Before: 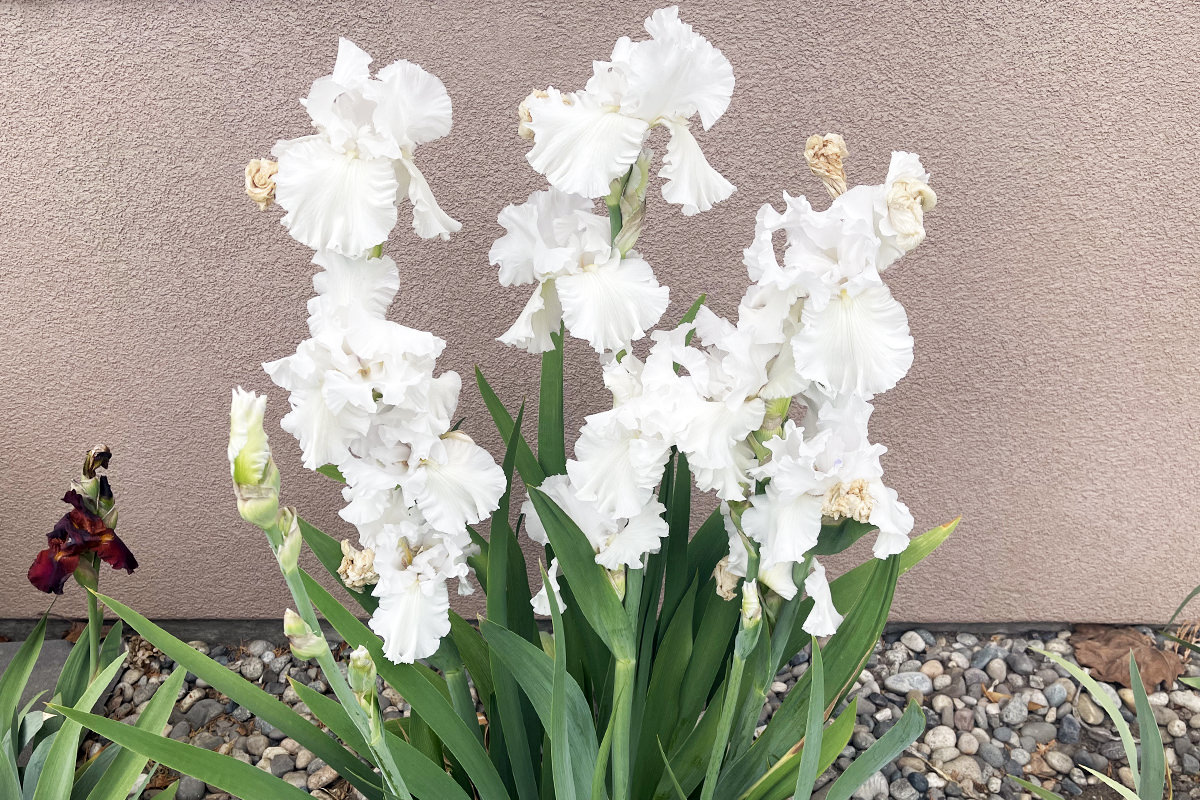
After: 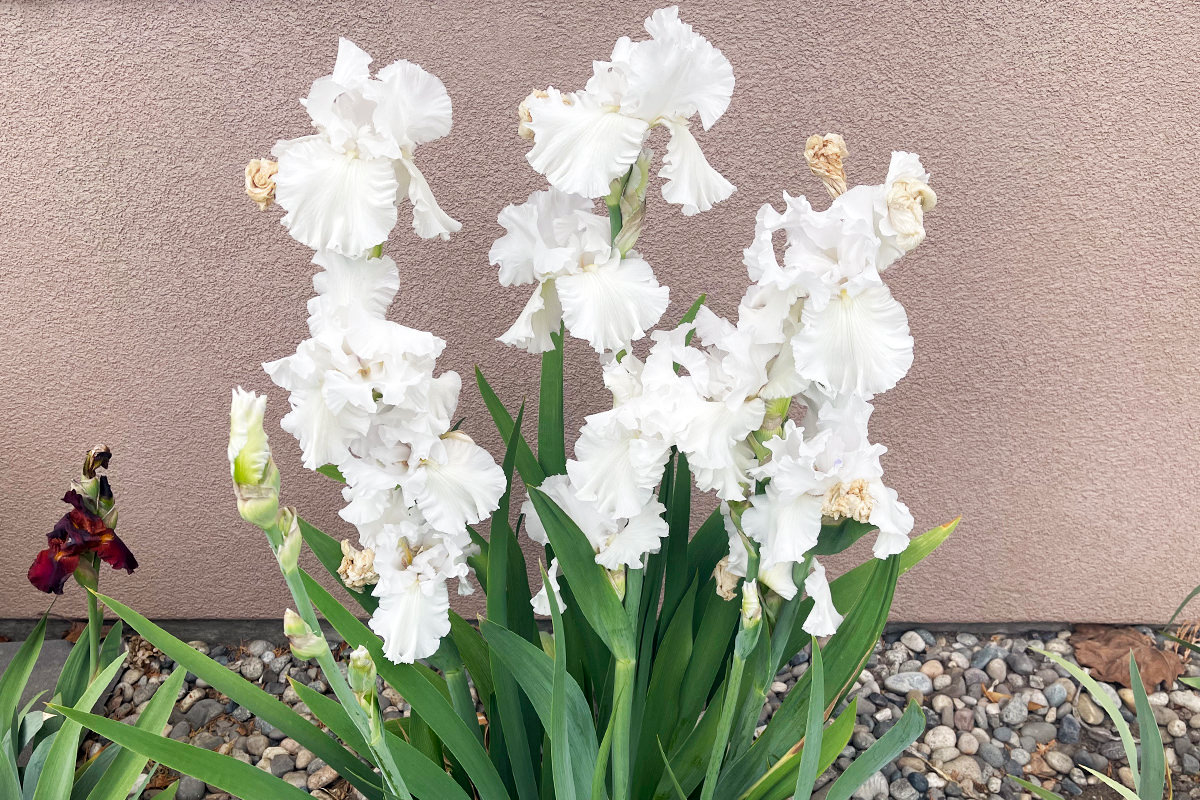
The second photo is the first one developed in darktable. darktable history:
shadows and highlights: radius 125.68, shadows 21.12, highlights -21.82, low approximation 0.01
